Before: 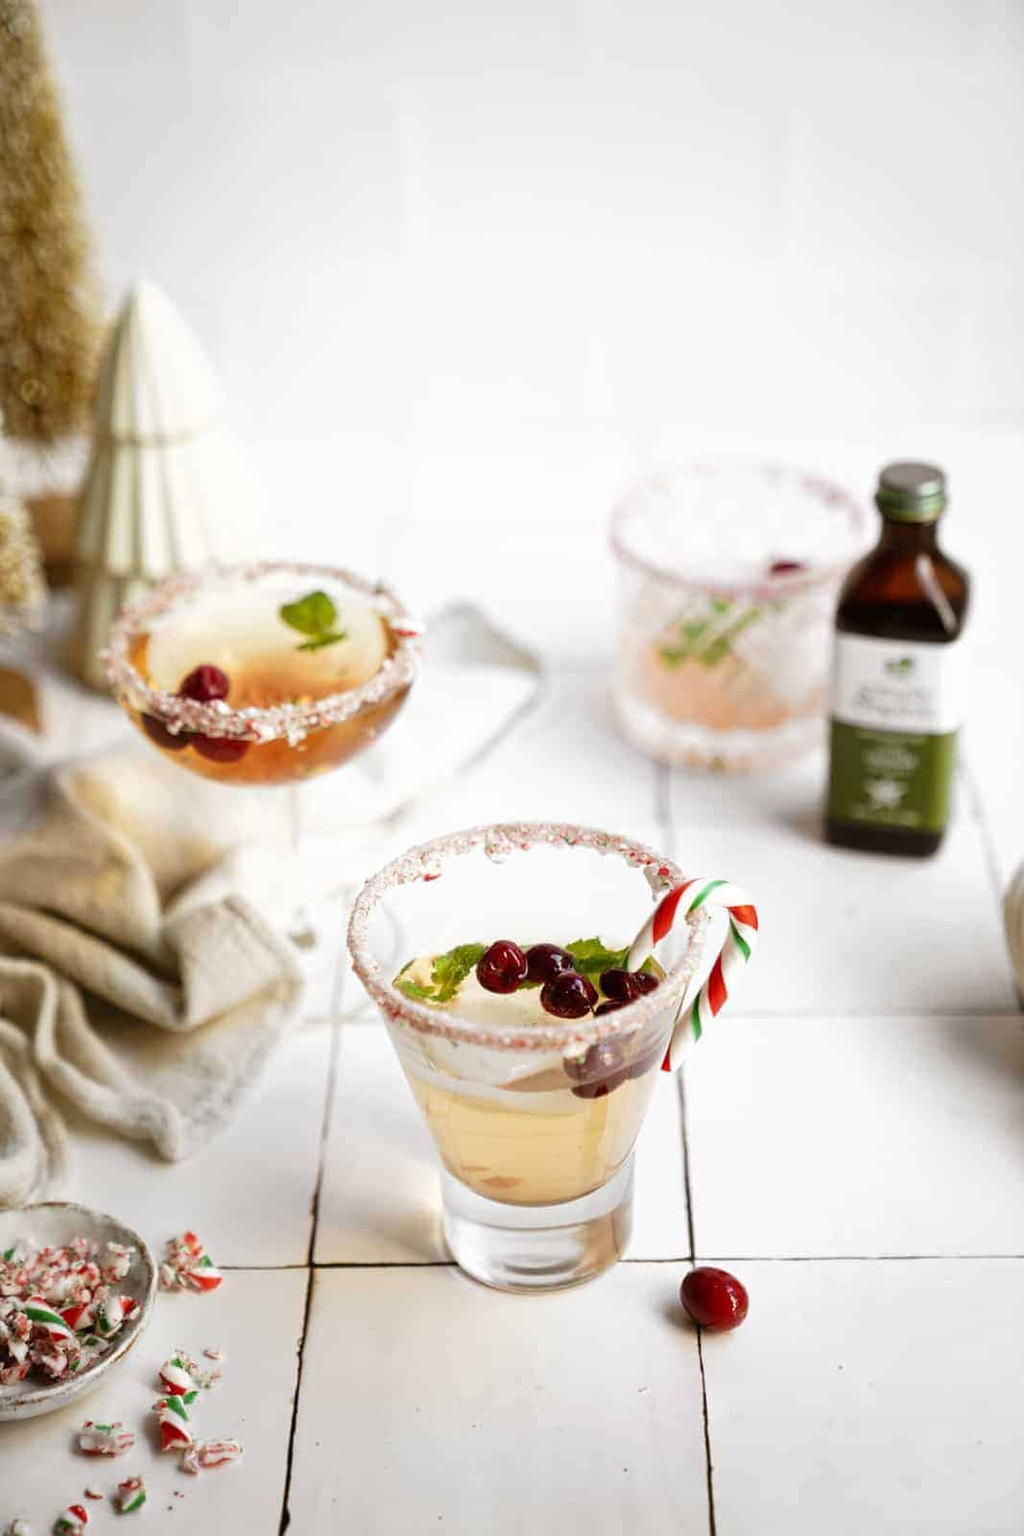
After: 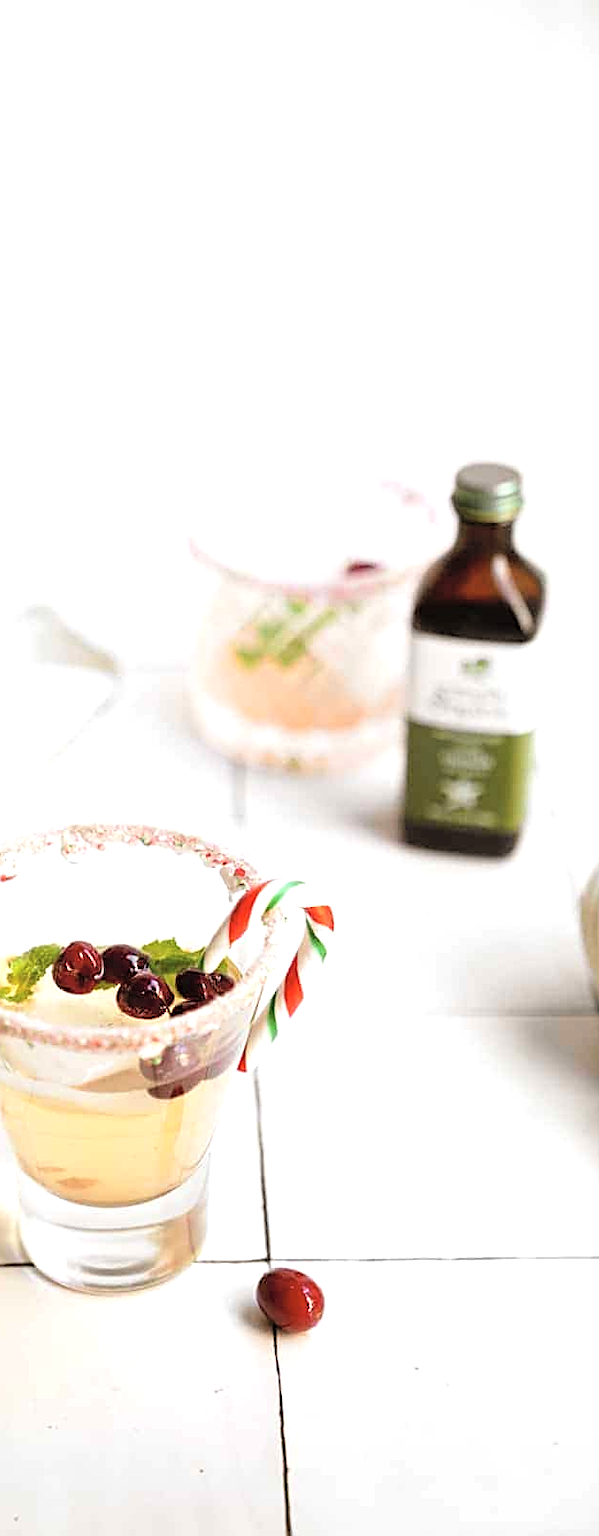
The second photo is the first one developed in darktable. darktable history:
tone equalizer: -8 EV -0.434 EV, -7 EV -0.4 EV, -6 EV -0.353 EV, -5 EV -0.235 EV, -3 EV 0.238 EV, -2 EV 0.358 EV, -1 EV 0.406 EV, +0 EV 0.425 EV
crop: left 41.425%
contrast brightness saturation: brightness 0.153
sharpen: amount 0.498
